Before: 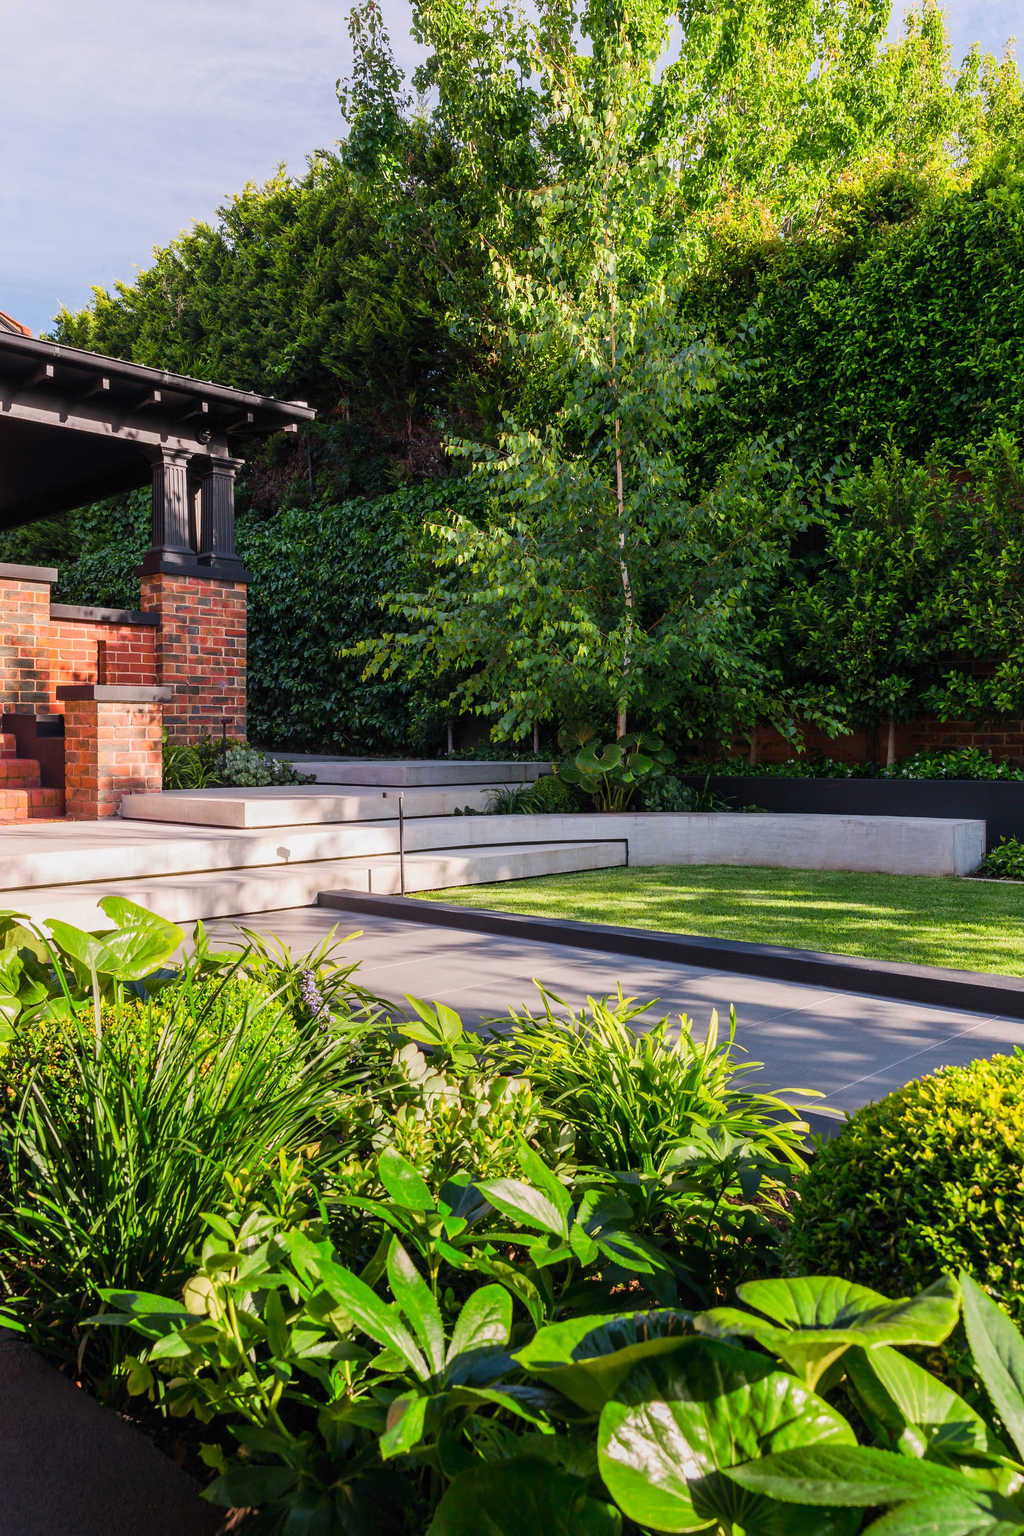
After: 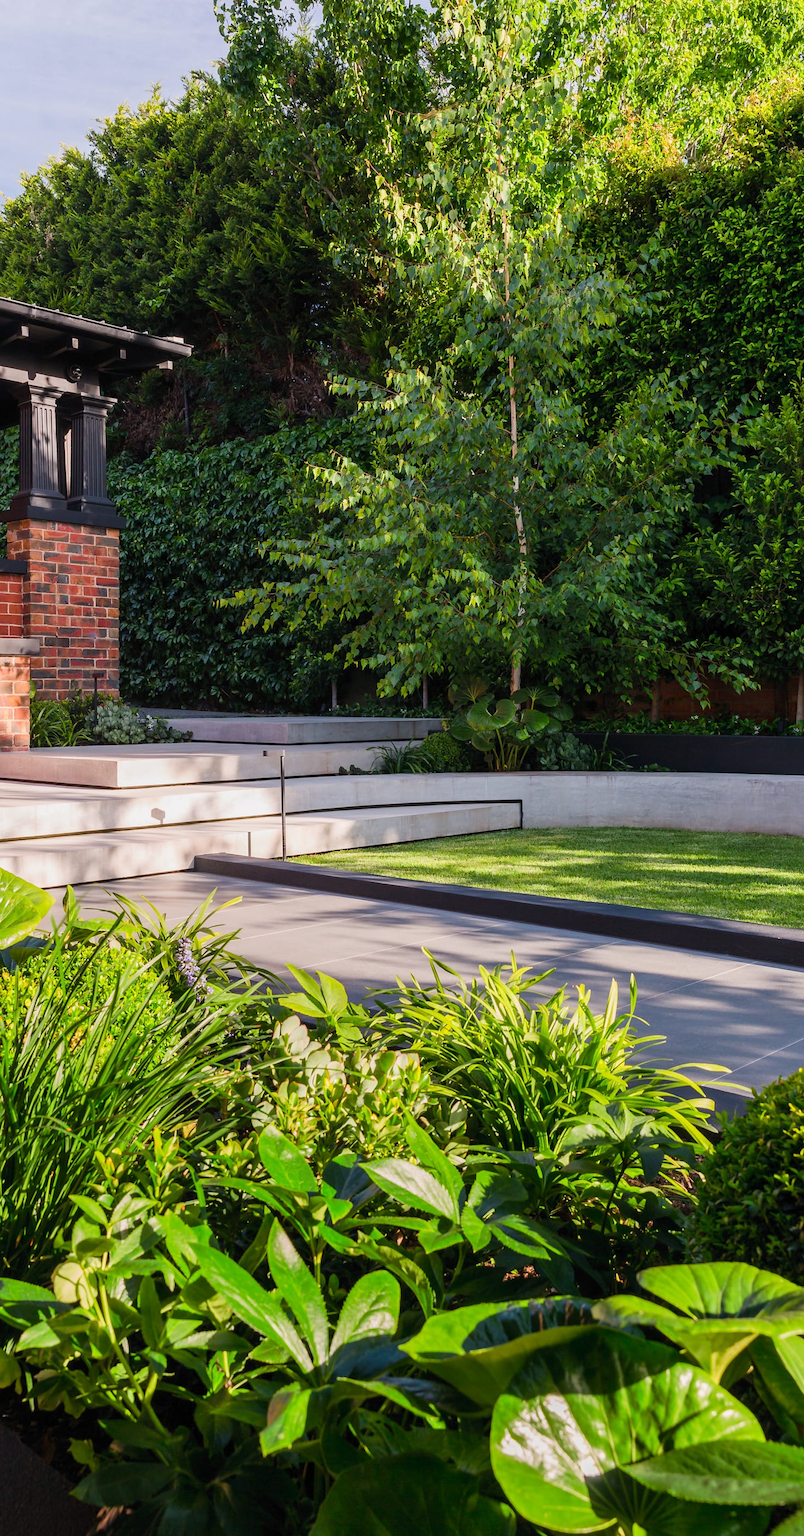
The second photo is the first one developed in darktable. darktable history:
crop and rotate: left 13.14%, top 5.424%, right 12.561%
